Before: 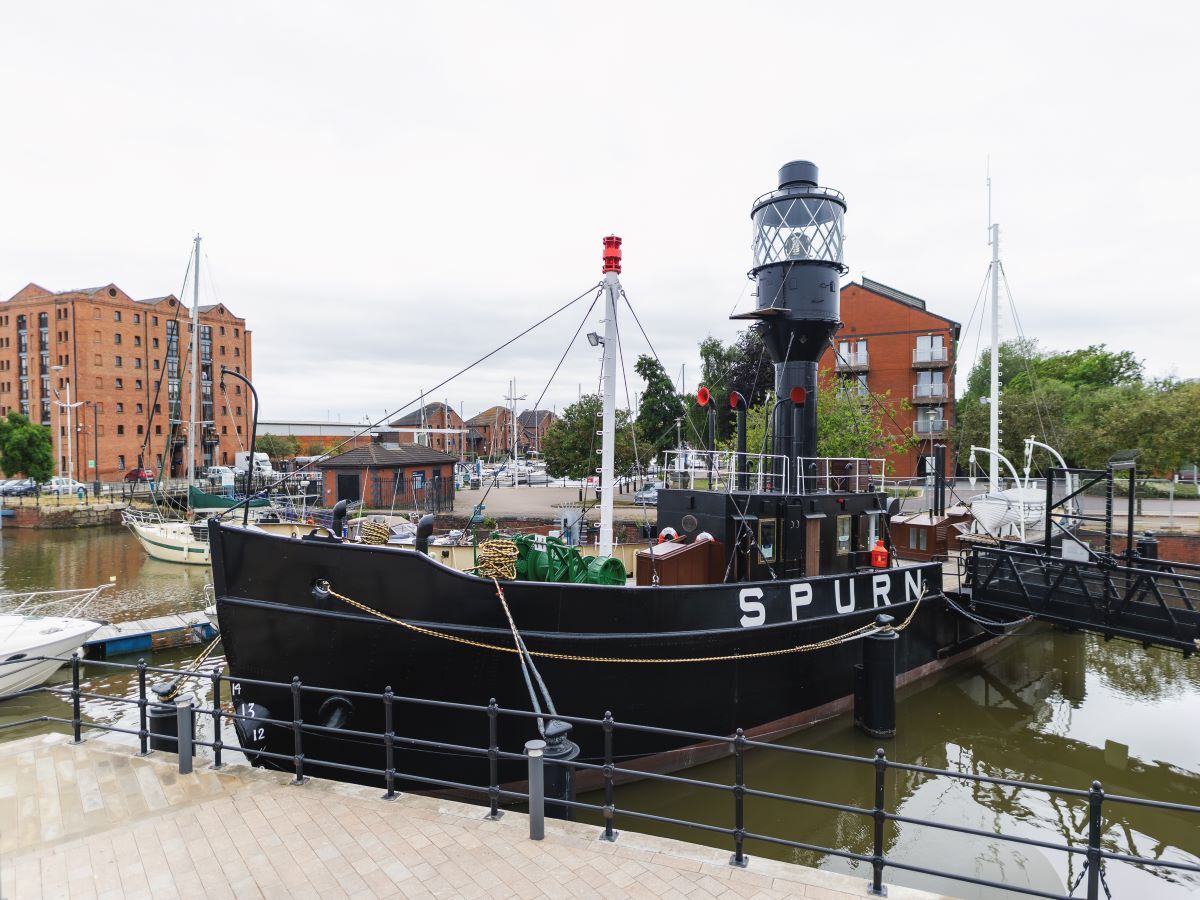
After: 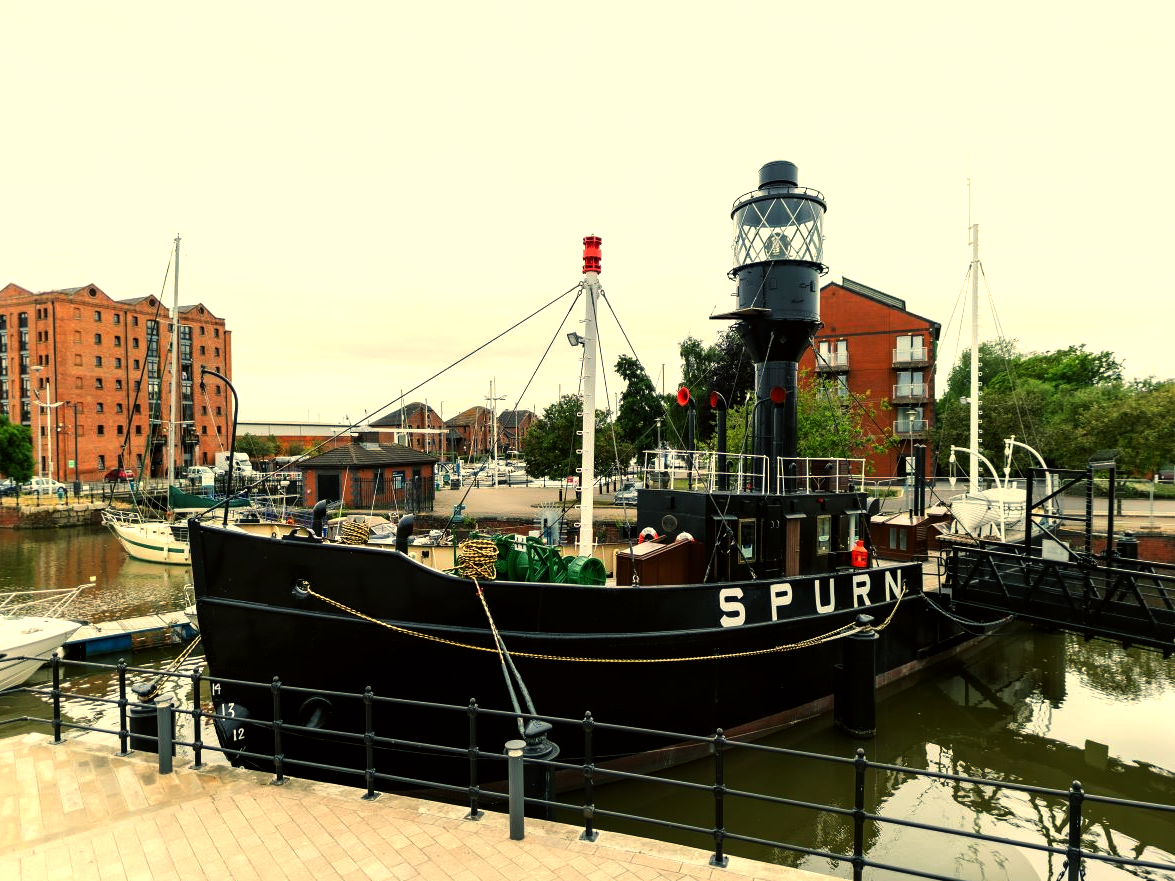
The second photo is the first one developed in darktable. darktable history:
crop: left 1.743%, right 0.268%, bottom 2.011%
color balance: mode lift, gamma, gain (sRGB), lift [1.014, 0.966, 0.918, 0.87], gamma [0.86, 0.734, 0.918, 0.976], gain [1.063, 1.13, 1.063, 0.86]
